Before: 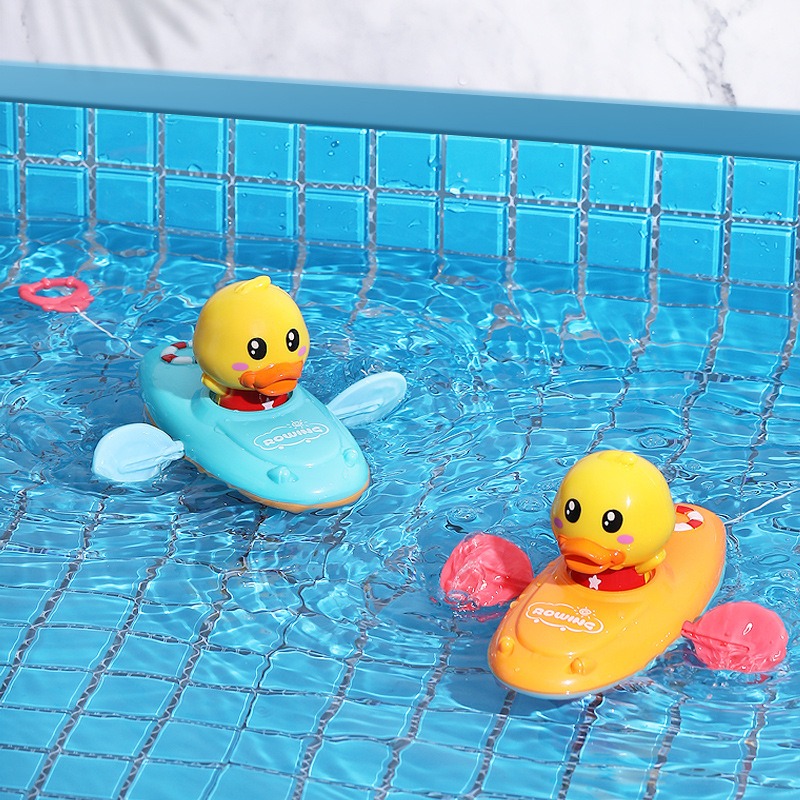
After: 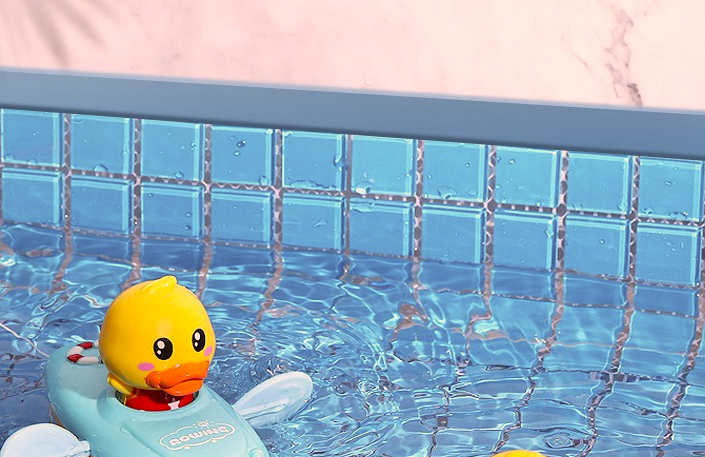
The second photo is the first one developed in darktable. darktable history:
crop and rotate: left 11.812%, bottom 42.776%
color correction: highlights a* 11.96, highlights b* 11.58
rgb levels: mode RGB, independent channels, levels [[0, 0.5, 1], [0, 0.521, 1], [0, 0.536, 1]]
